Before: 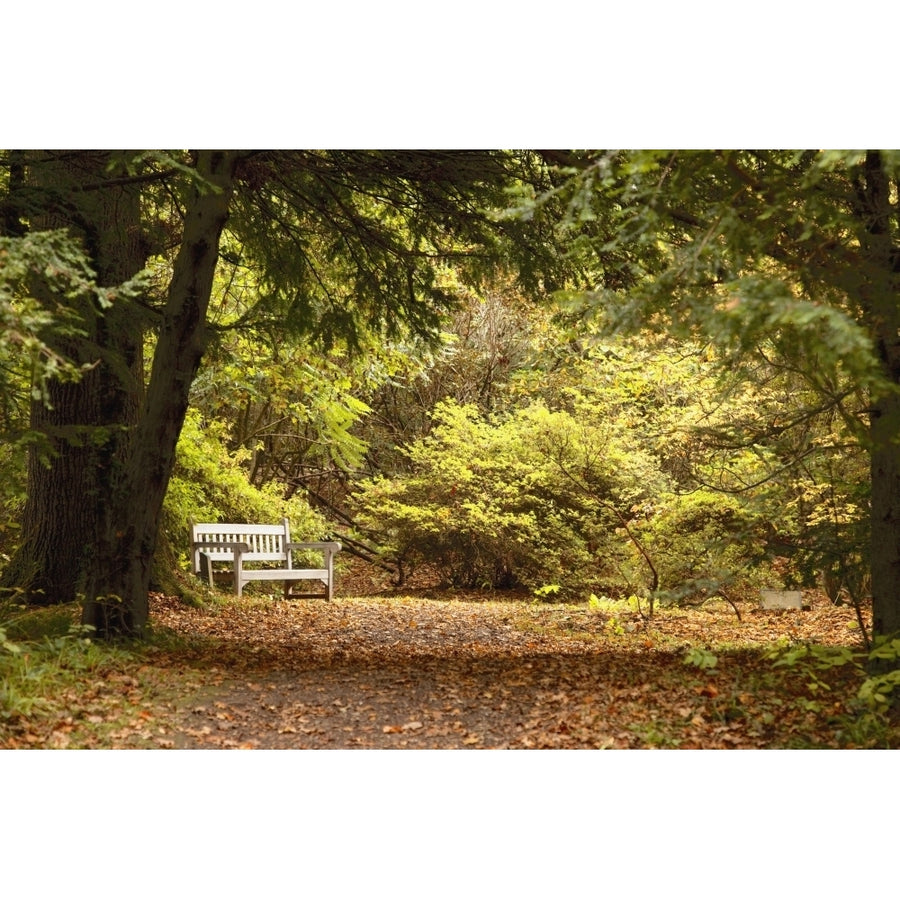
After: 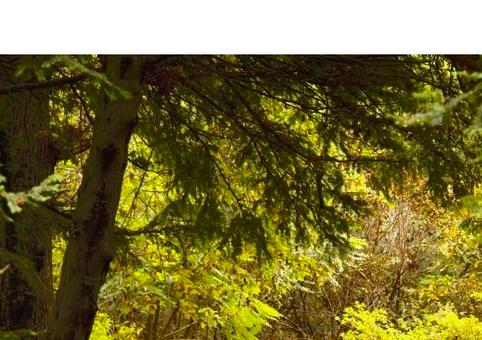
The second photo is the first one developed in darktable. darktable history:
shadows and highlights: soften with gaussian
contrast brightness saturation: brightness -0.02, saturation 0.35
crop: left 10.121%, top 10.631%, right 36.218%, bottom 51.526%
